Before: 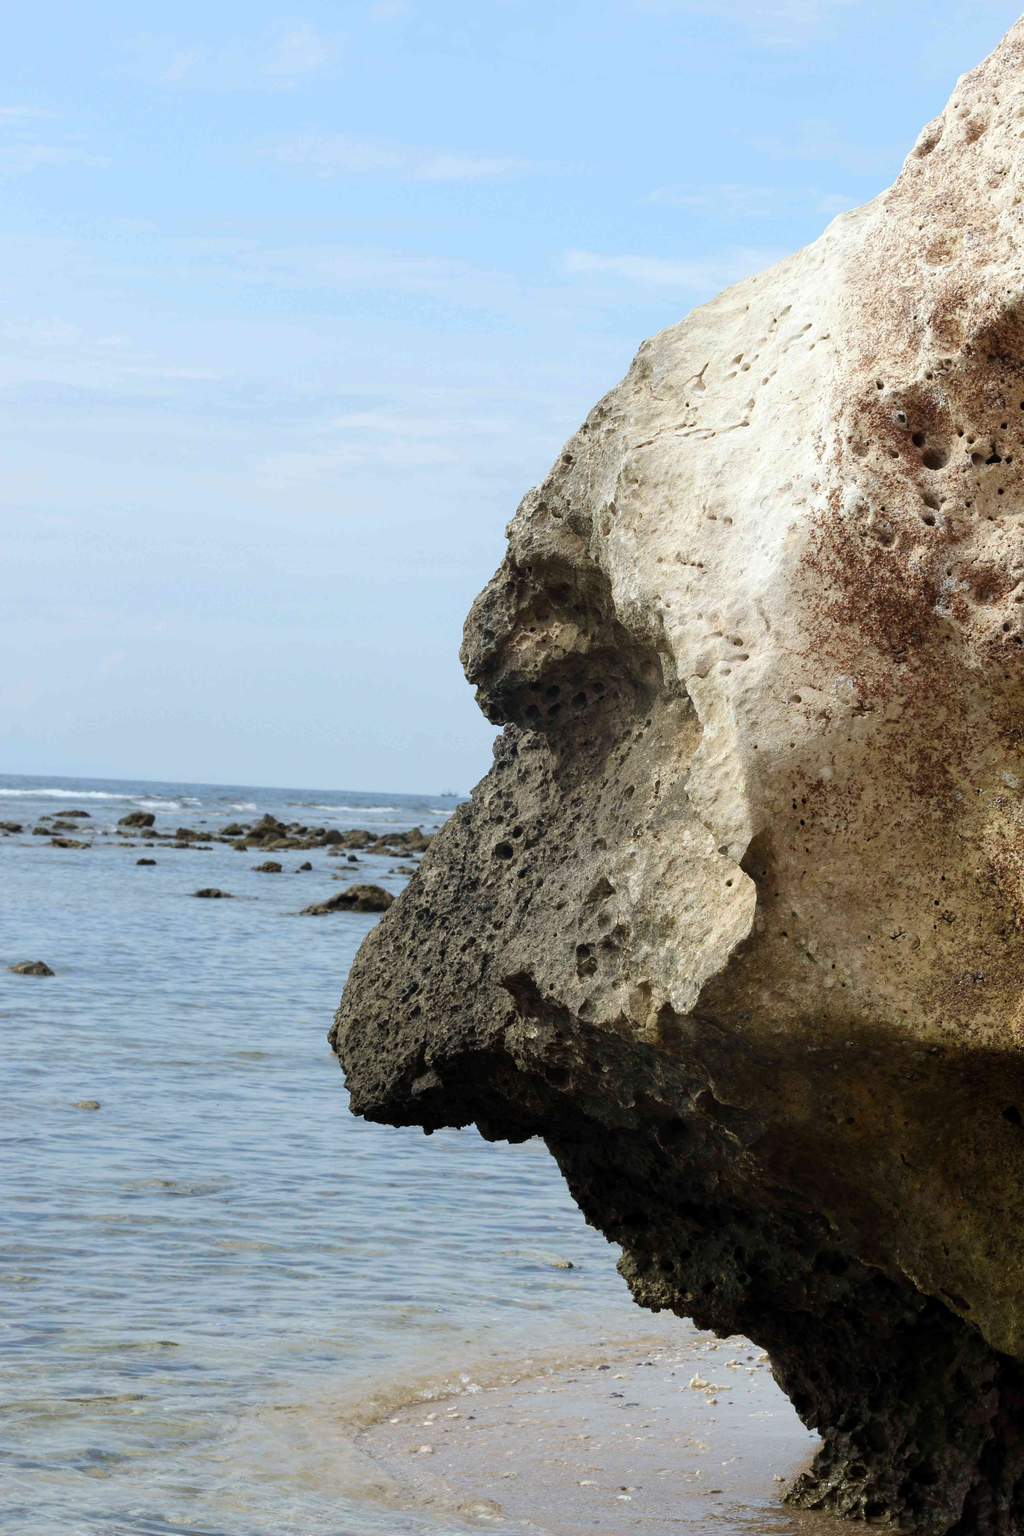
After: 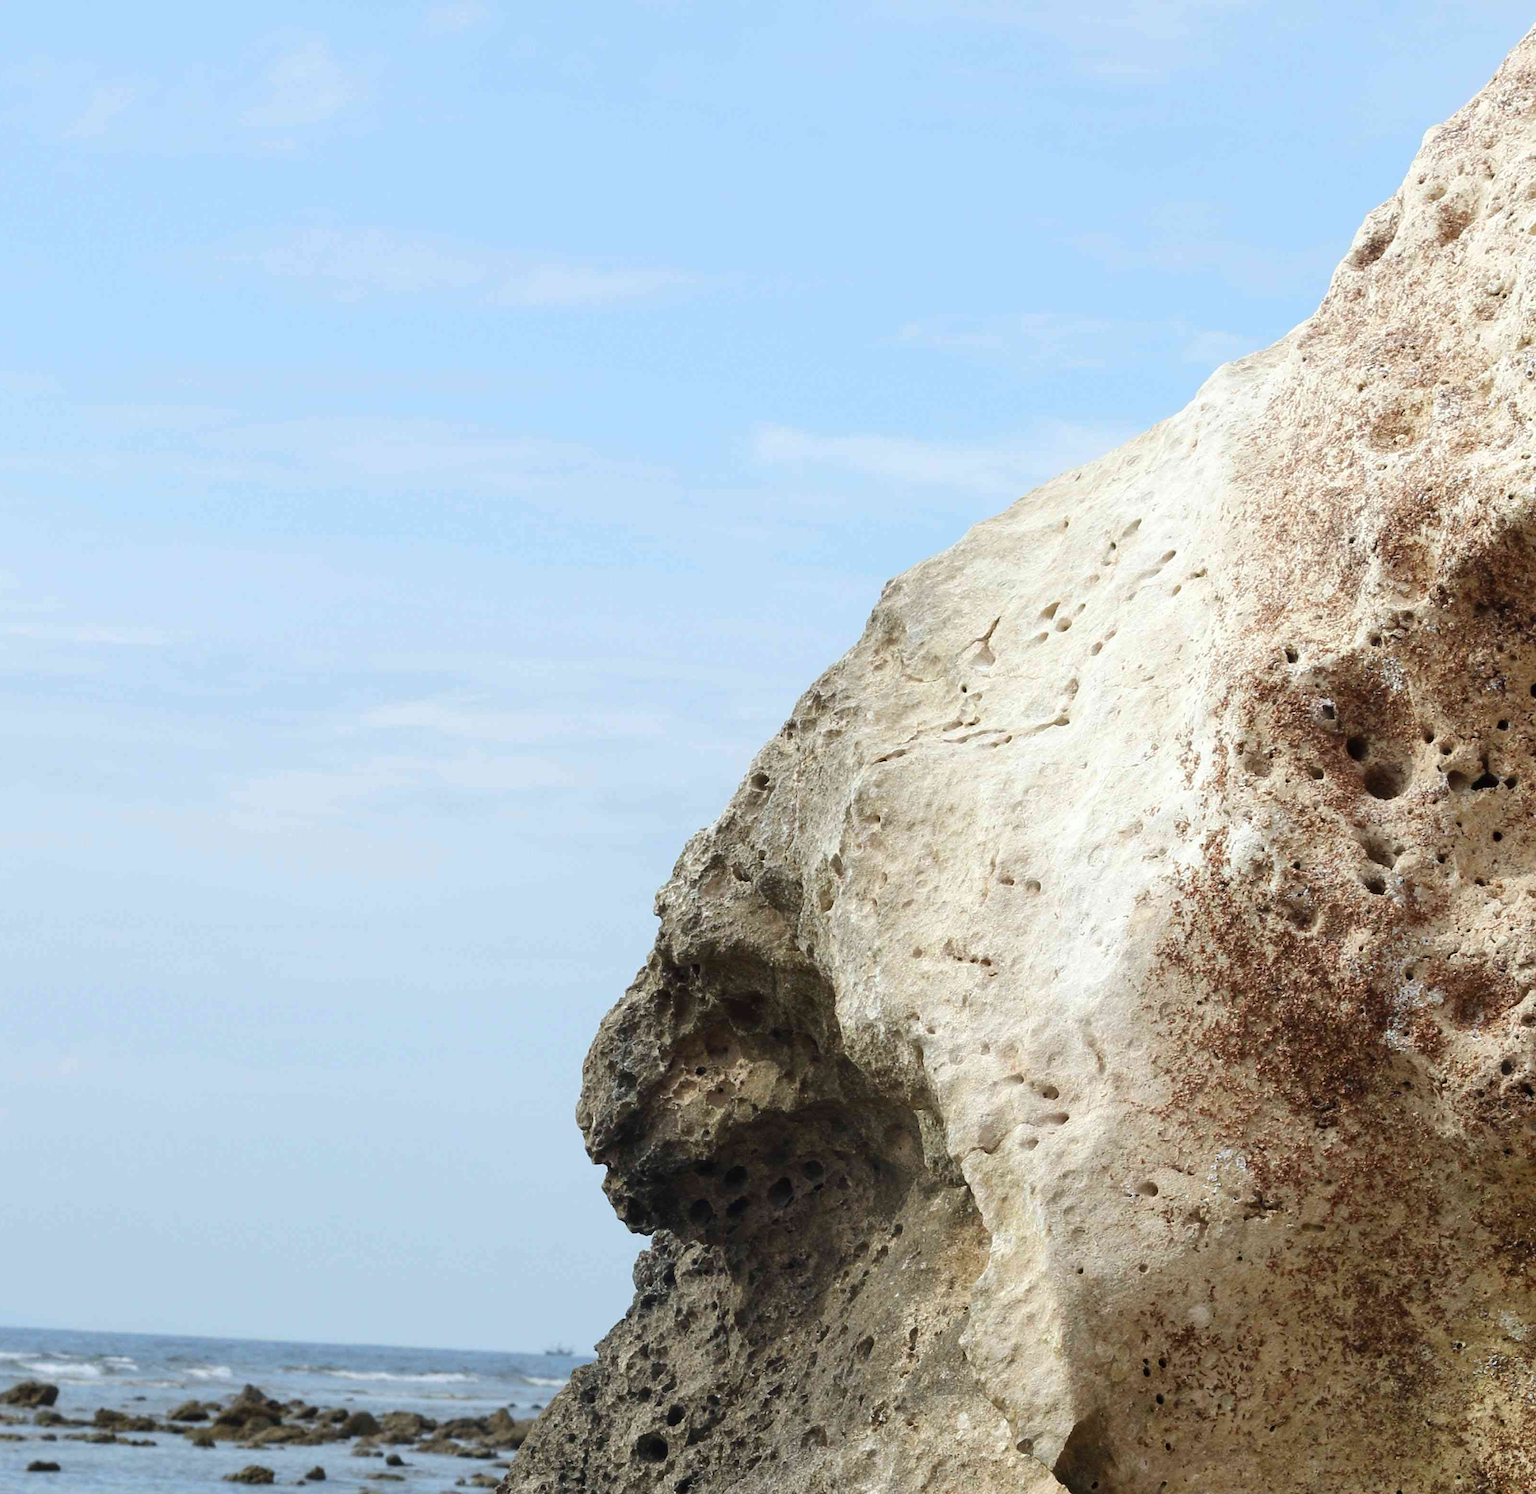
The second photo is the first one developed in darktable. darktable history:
crop and rotate: left 11.812%, bottom 42.776%
sharpen: radius 1, threshold 1
